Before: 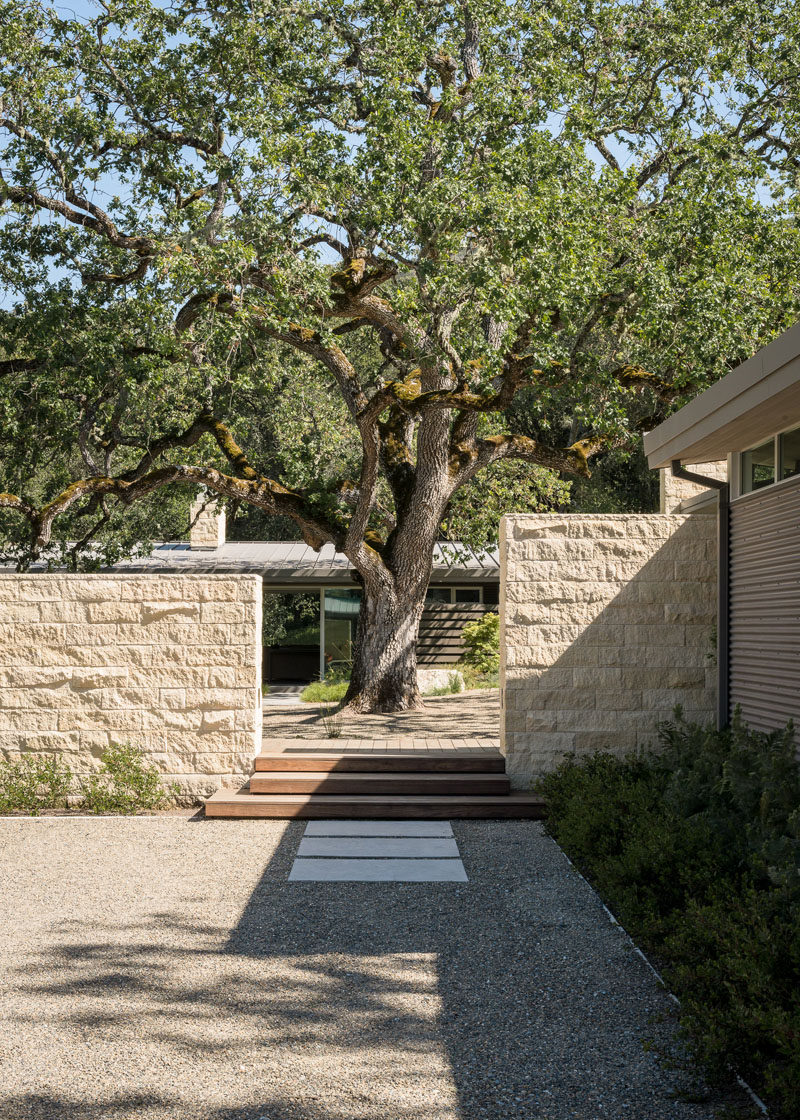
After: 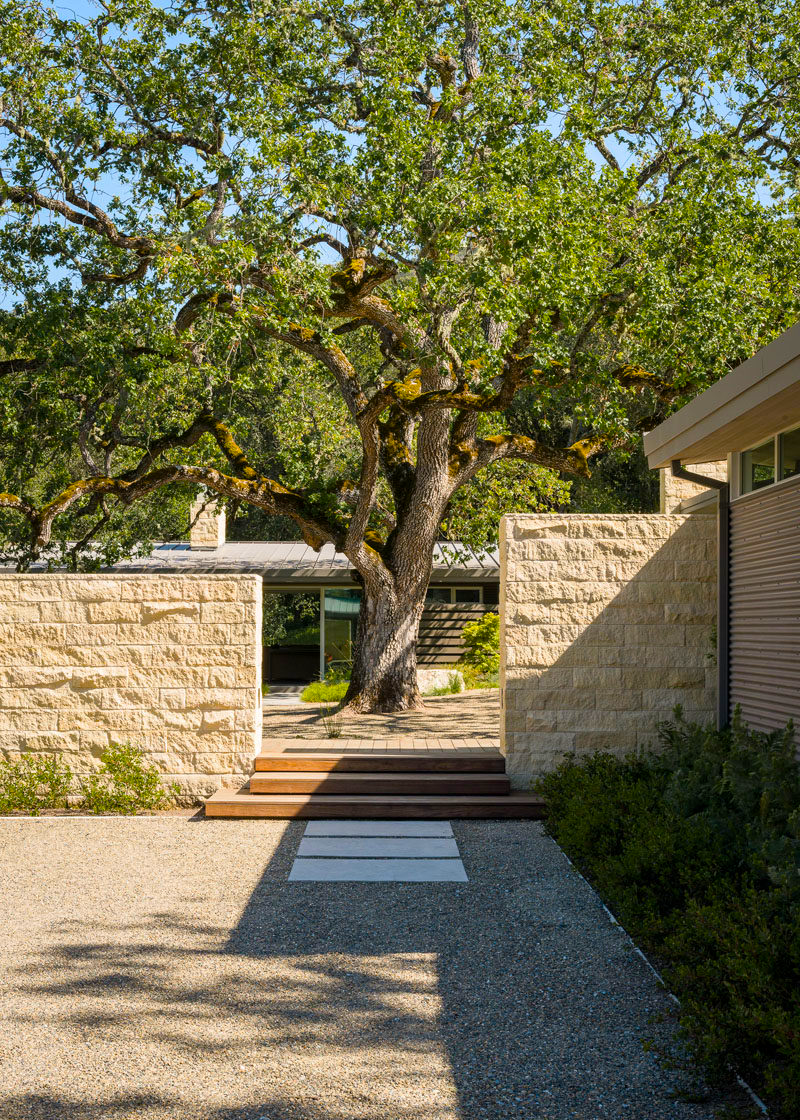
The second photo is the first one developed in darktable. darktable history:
color balance rgb: linear chroma grading › global chroma 14.797%, perceptual saturation grading › global saturation 31.136%, global vibrance 20%
